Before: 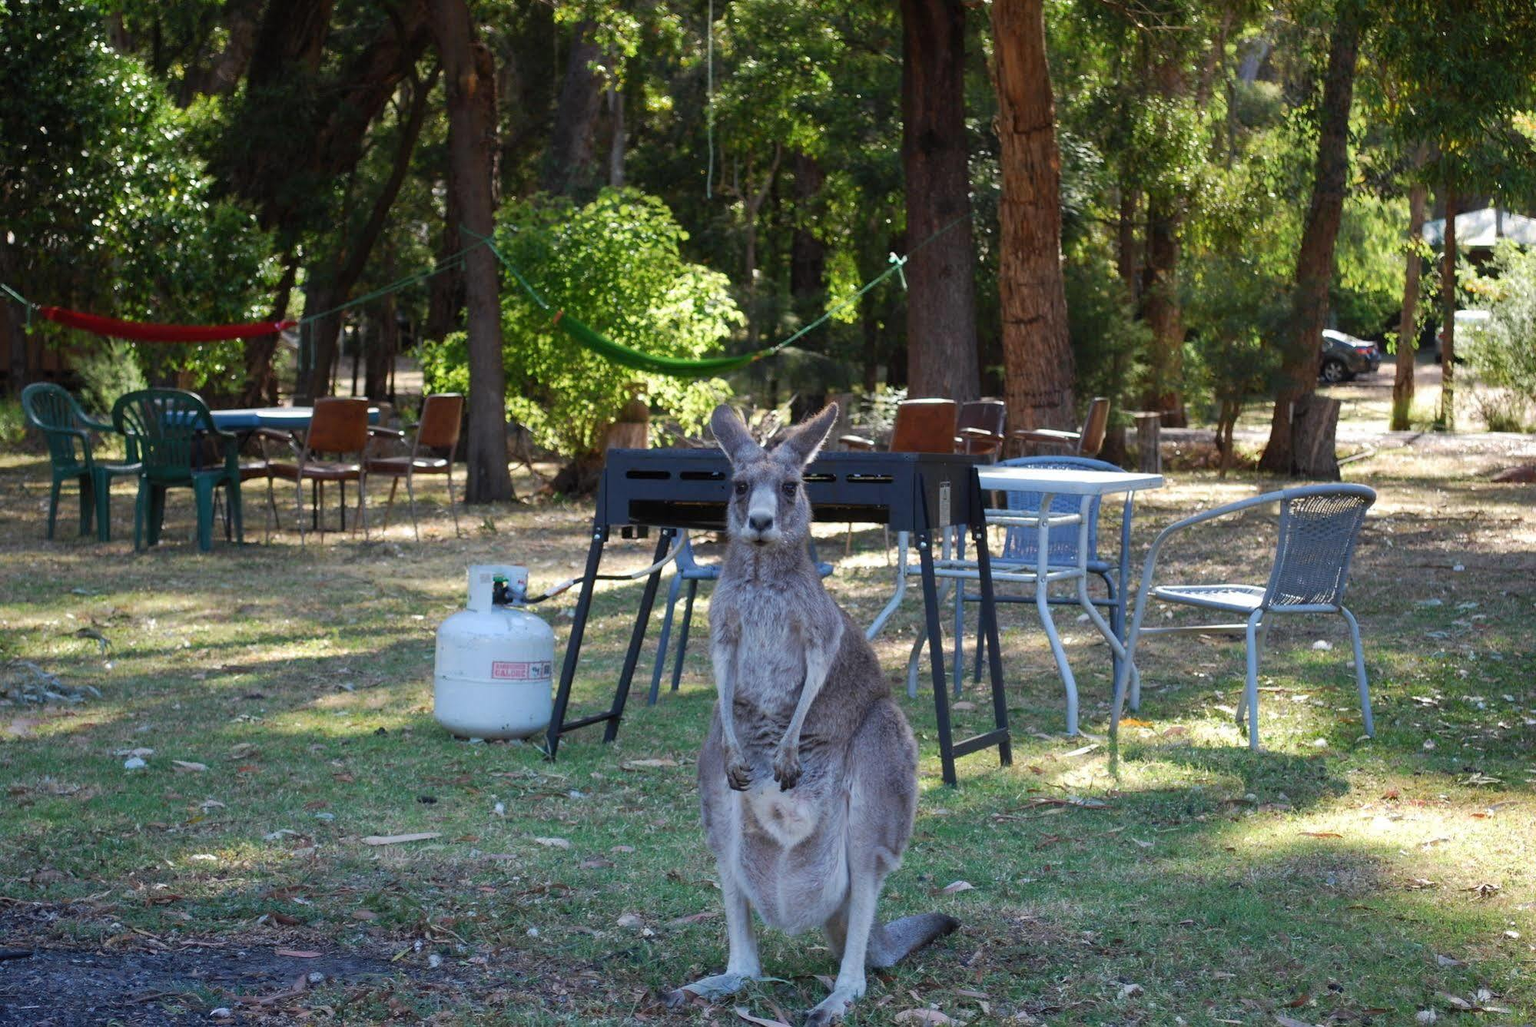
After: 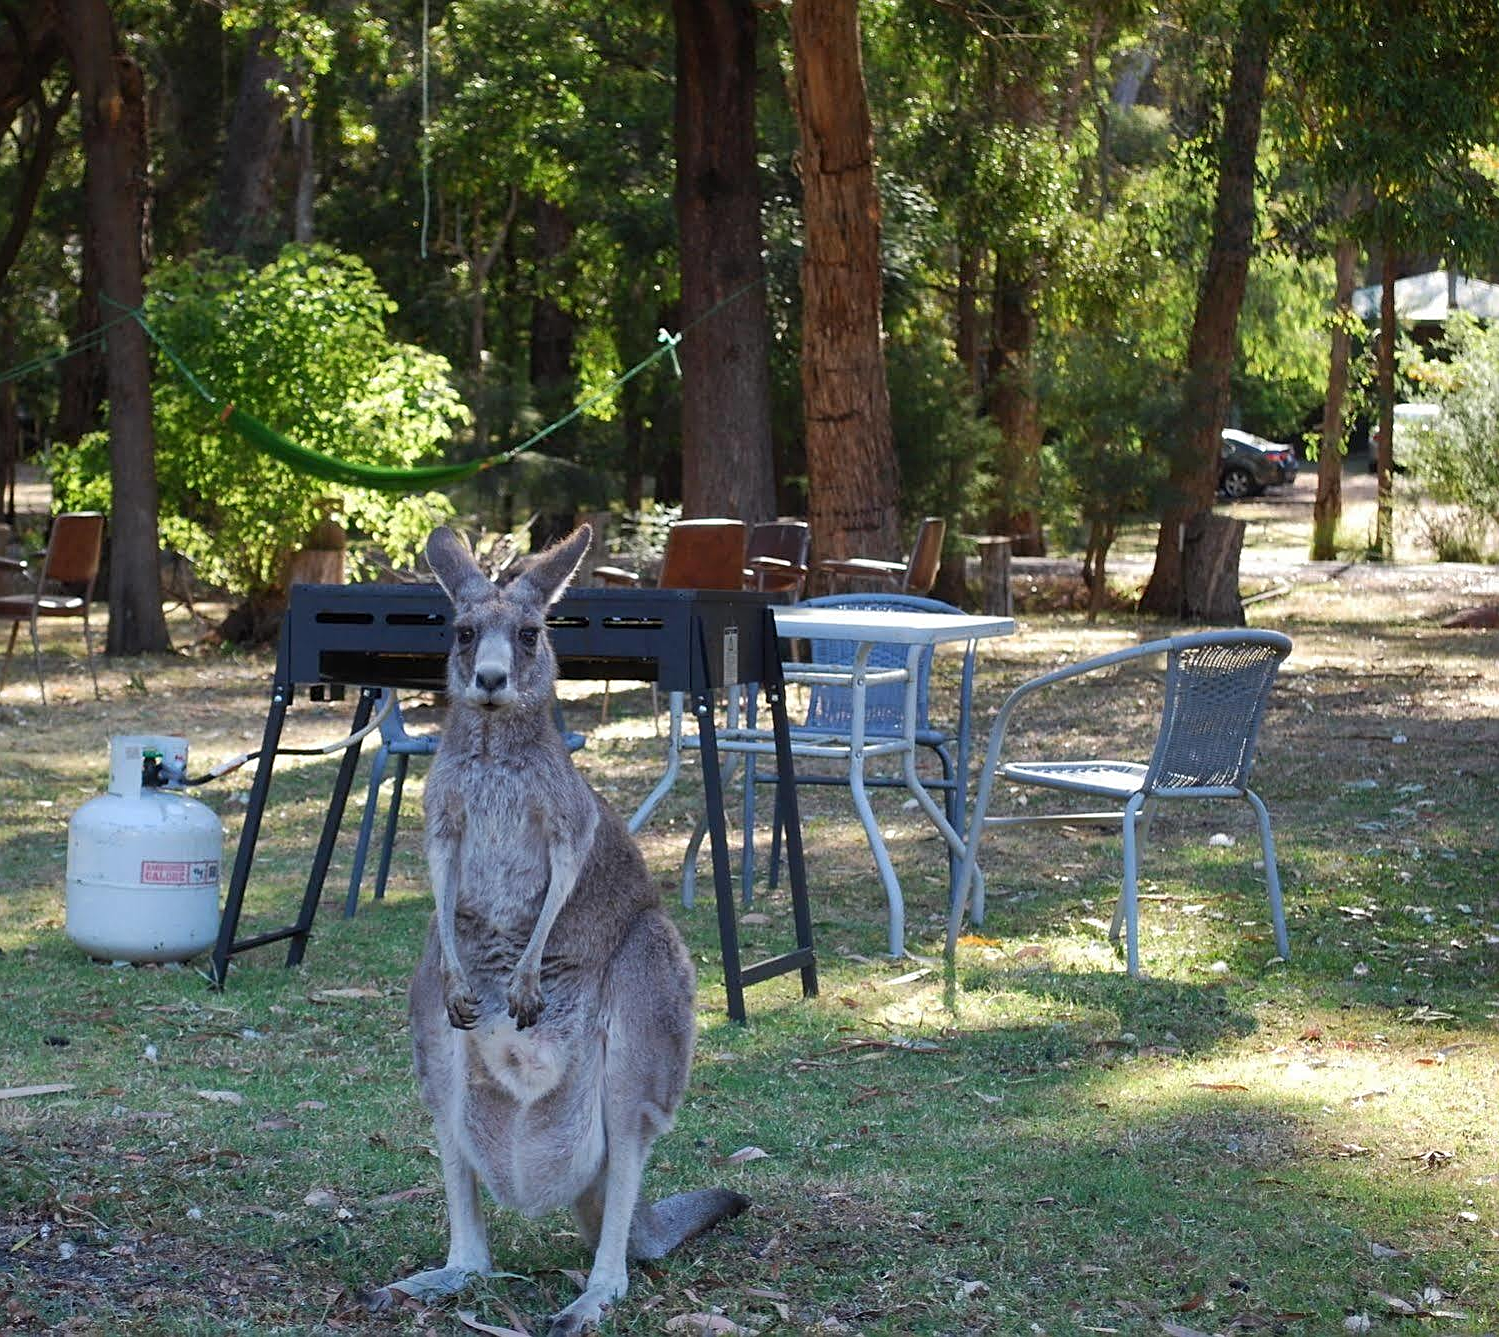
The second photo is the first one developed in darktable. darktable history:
crop and rotate: left 24.999%
sharpen: on, module defaults
color calibration: illuminant same as pipeline (D50), adaptation XYZ, x 0.345, y 0.358, temperature 5014.53 K, saturation algorithm version 1 (2020)
